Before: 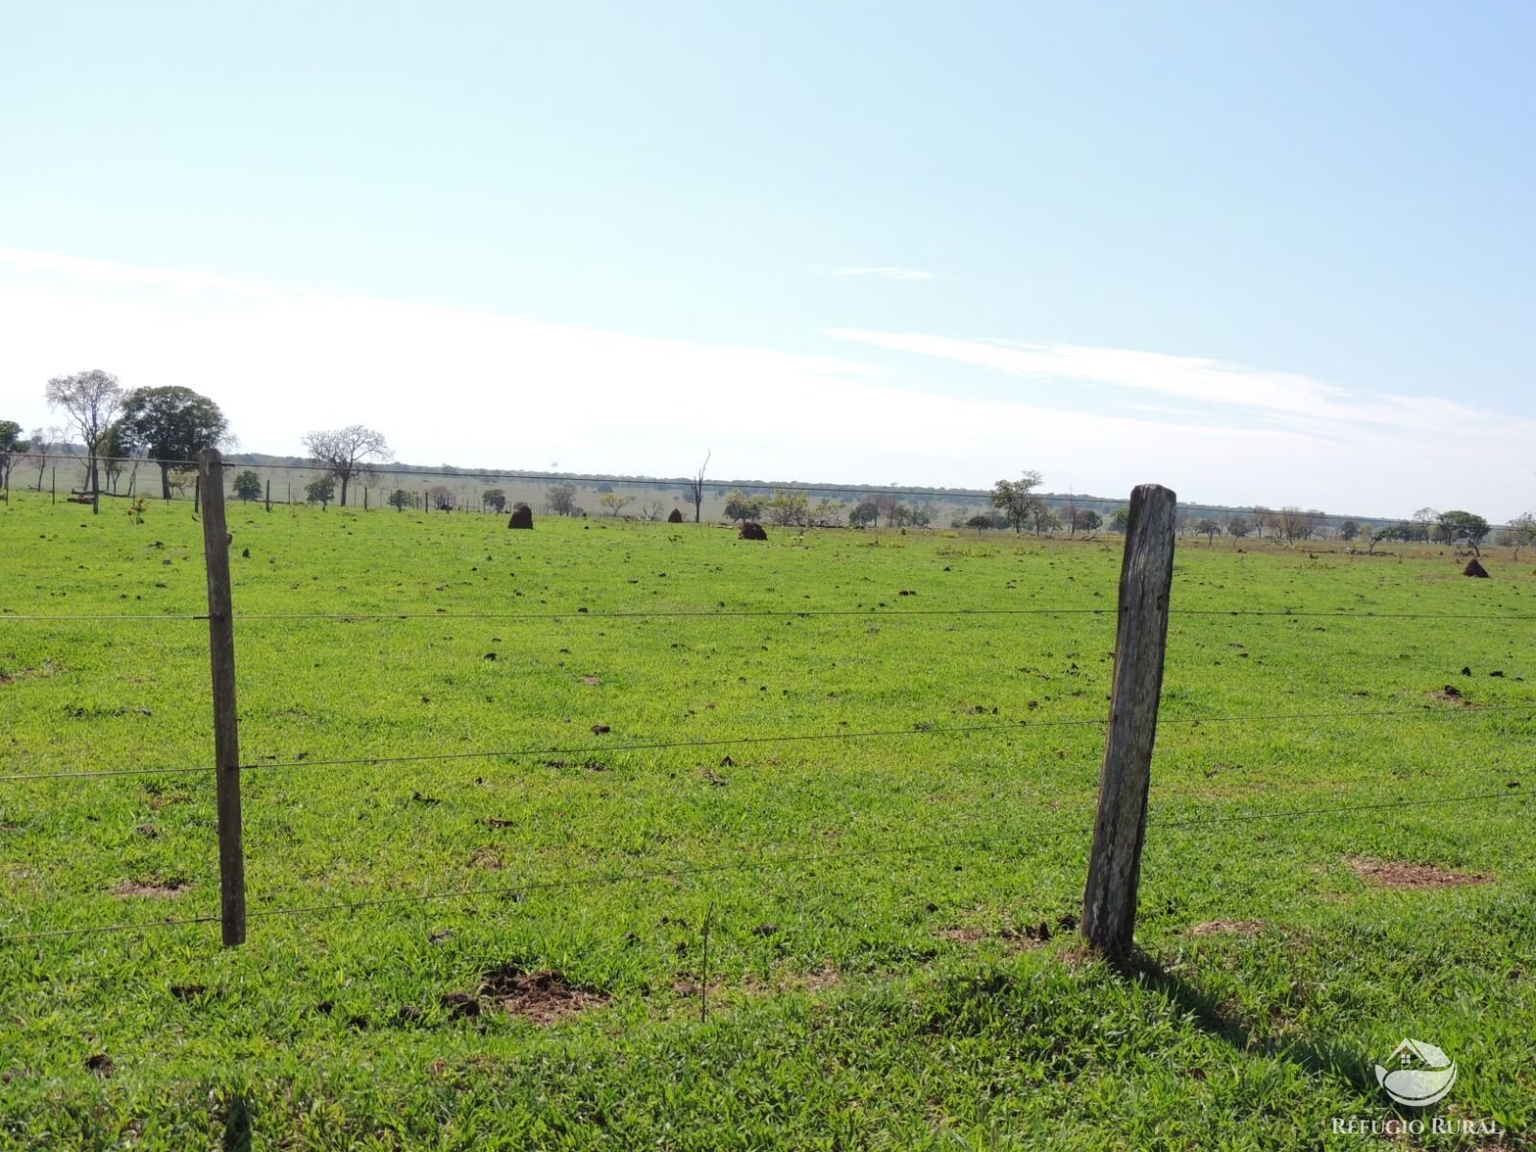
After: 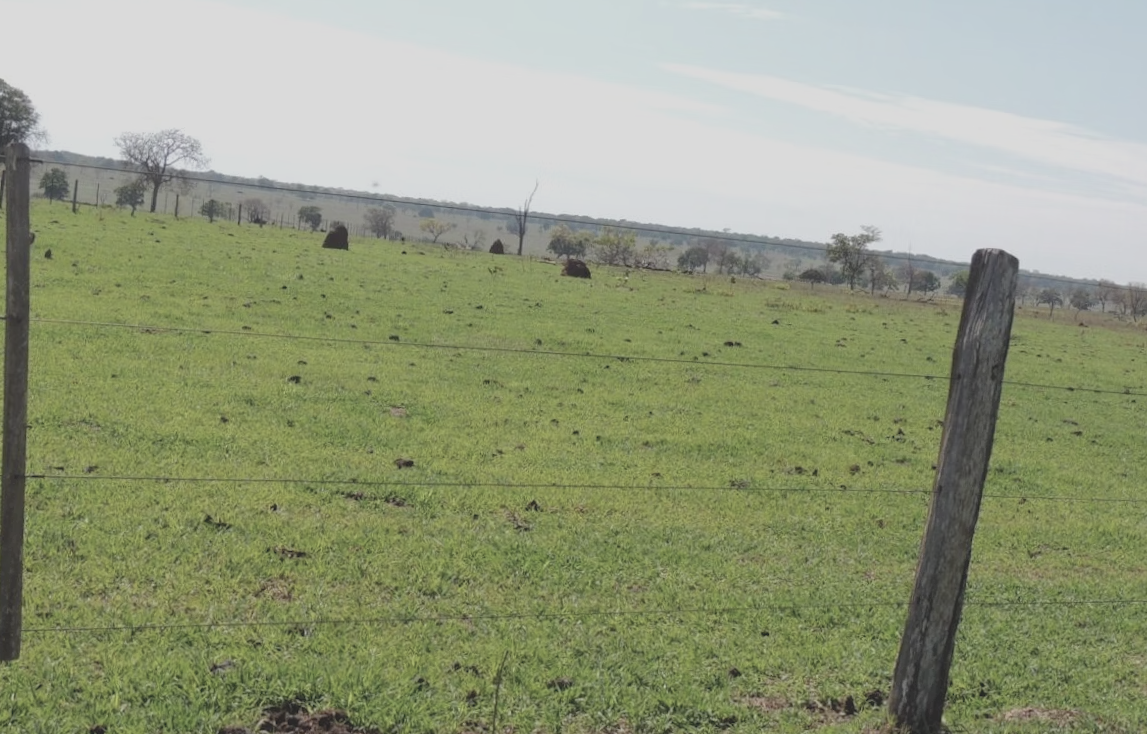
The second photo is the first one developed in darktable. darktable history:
crop and rotate: angle -4.03°, left 9.862%, top 21.29%, right 11.905%, bottom 11.875%
contrast brightness saturation: contrast -0.256, saturation -0.429
